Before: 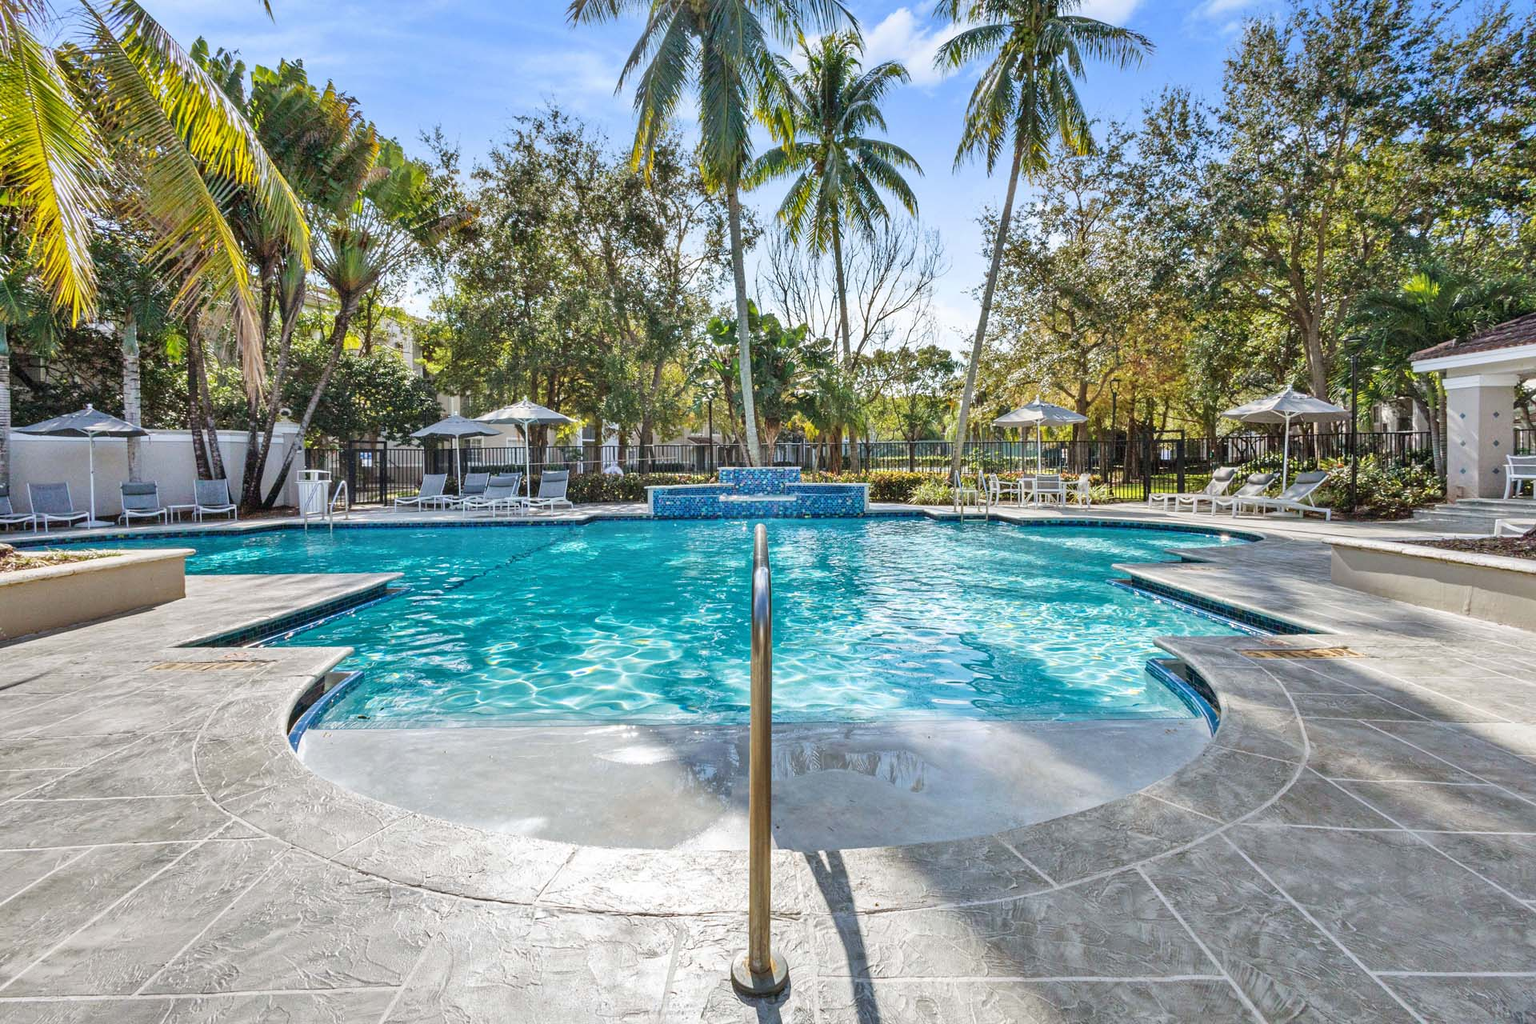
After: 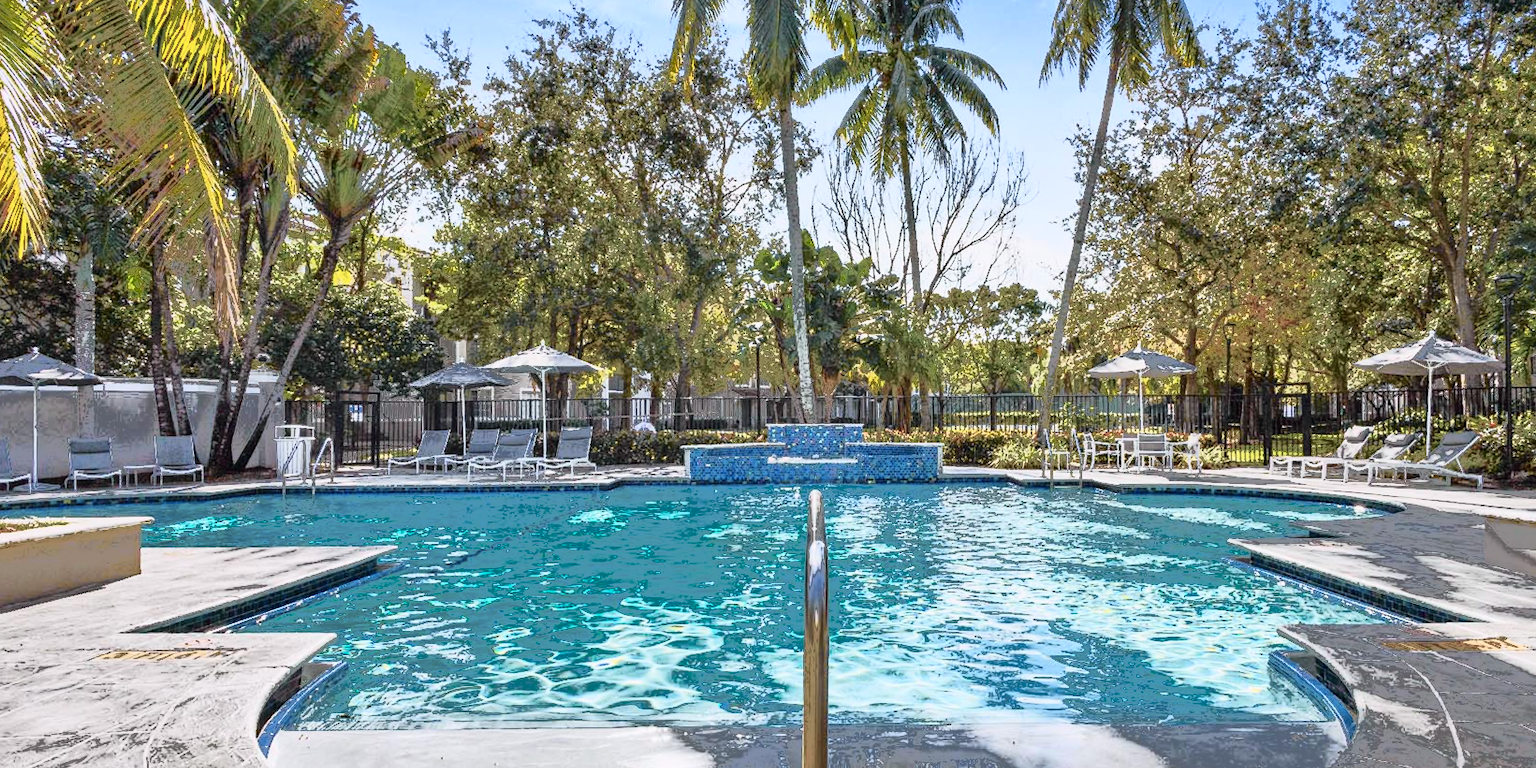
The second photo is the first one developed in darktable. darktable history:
fill light: exposure -0.73 EV, center 0.69, width 2.2
crop: left 3.015%, top 8.969%, right 9.647%, bottom 26.457%
rotate and perspective: rotation 0.226°, lens shift (vertical) -0.042, crop left 0.023, crop right 0.982, crop top 0.006, crop bottom 0.994
tone curve: curves: ch0 [(0, 0) (0.105, 0.08) (0.195, 0.18) (0.283, 0.288) (0.384, 0.419) (0.485, 0.531) (0.638, 0.69) (0.795, 0.879) (1, 0.977)]; ch1 [(0, 0) (0.161, 0.092) (0.35, 0.33) (0.379, 0.401) (0.456, 0.469) (0.498, 0.503) (0.531, 0.537) (0.596, 0.621) (0.635, 0.655) (1, 1)]; ch2 [(0, 0) (0.371, 0.362) (0.437, 0.437) (0.483, 0.484) (0.53, 0.515) (0.56, 0.58) (0.622, 0.606) (1, 1)], color space Lab, independent channels, preserve colors none
